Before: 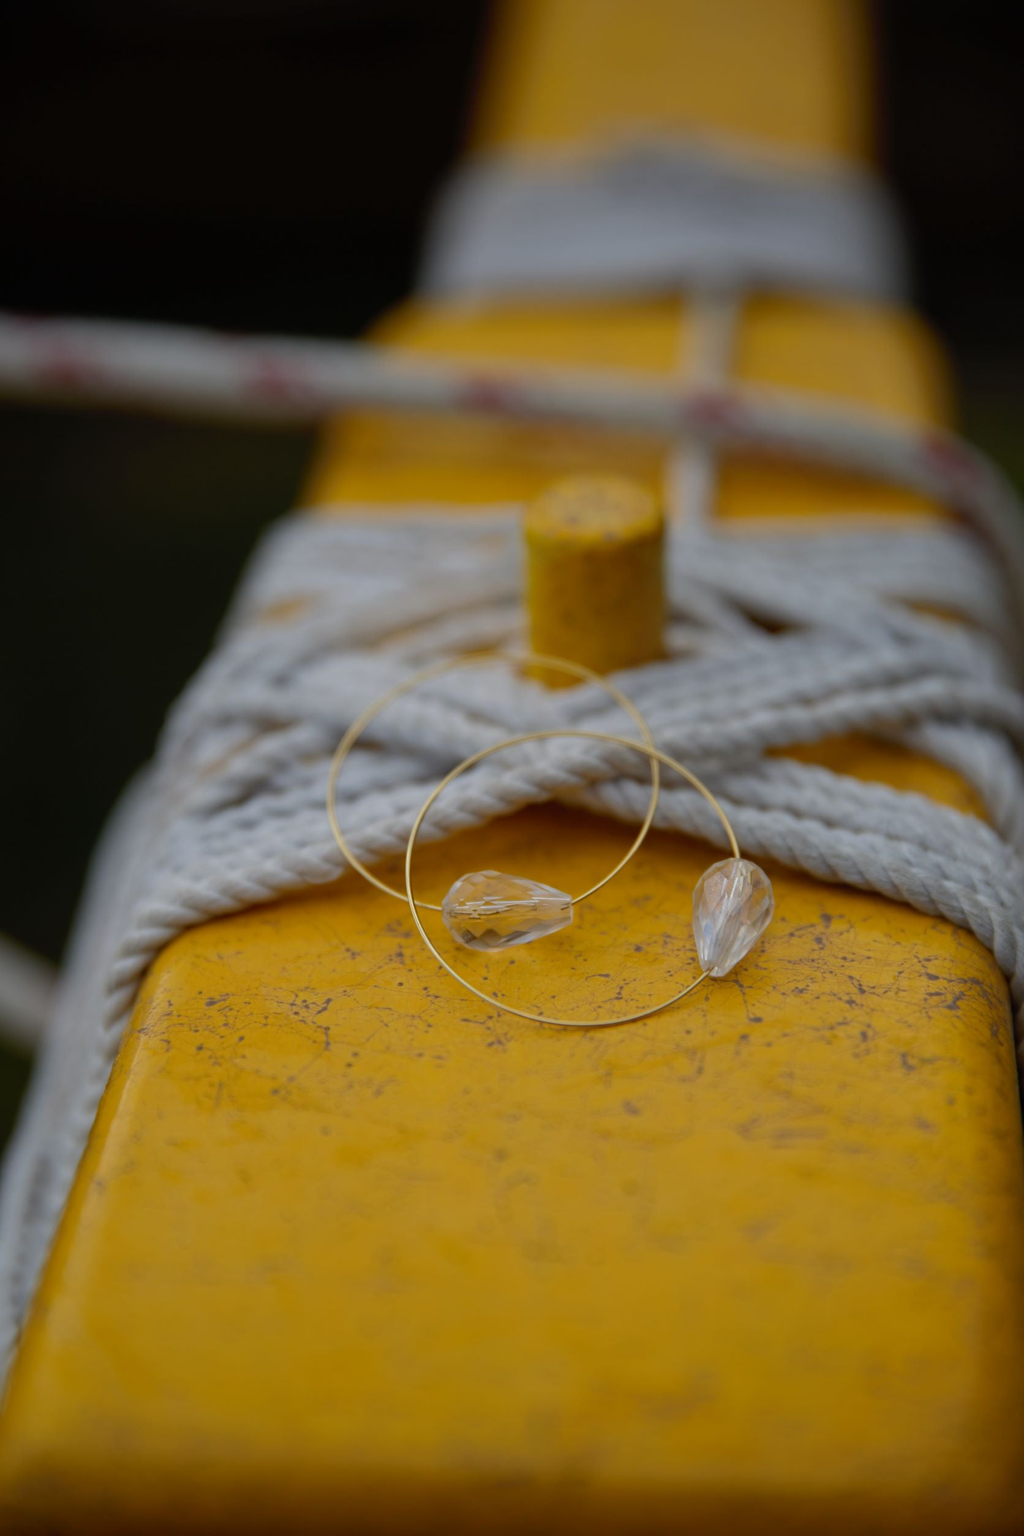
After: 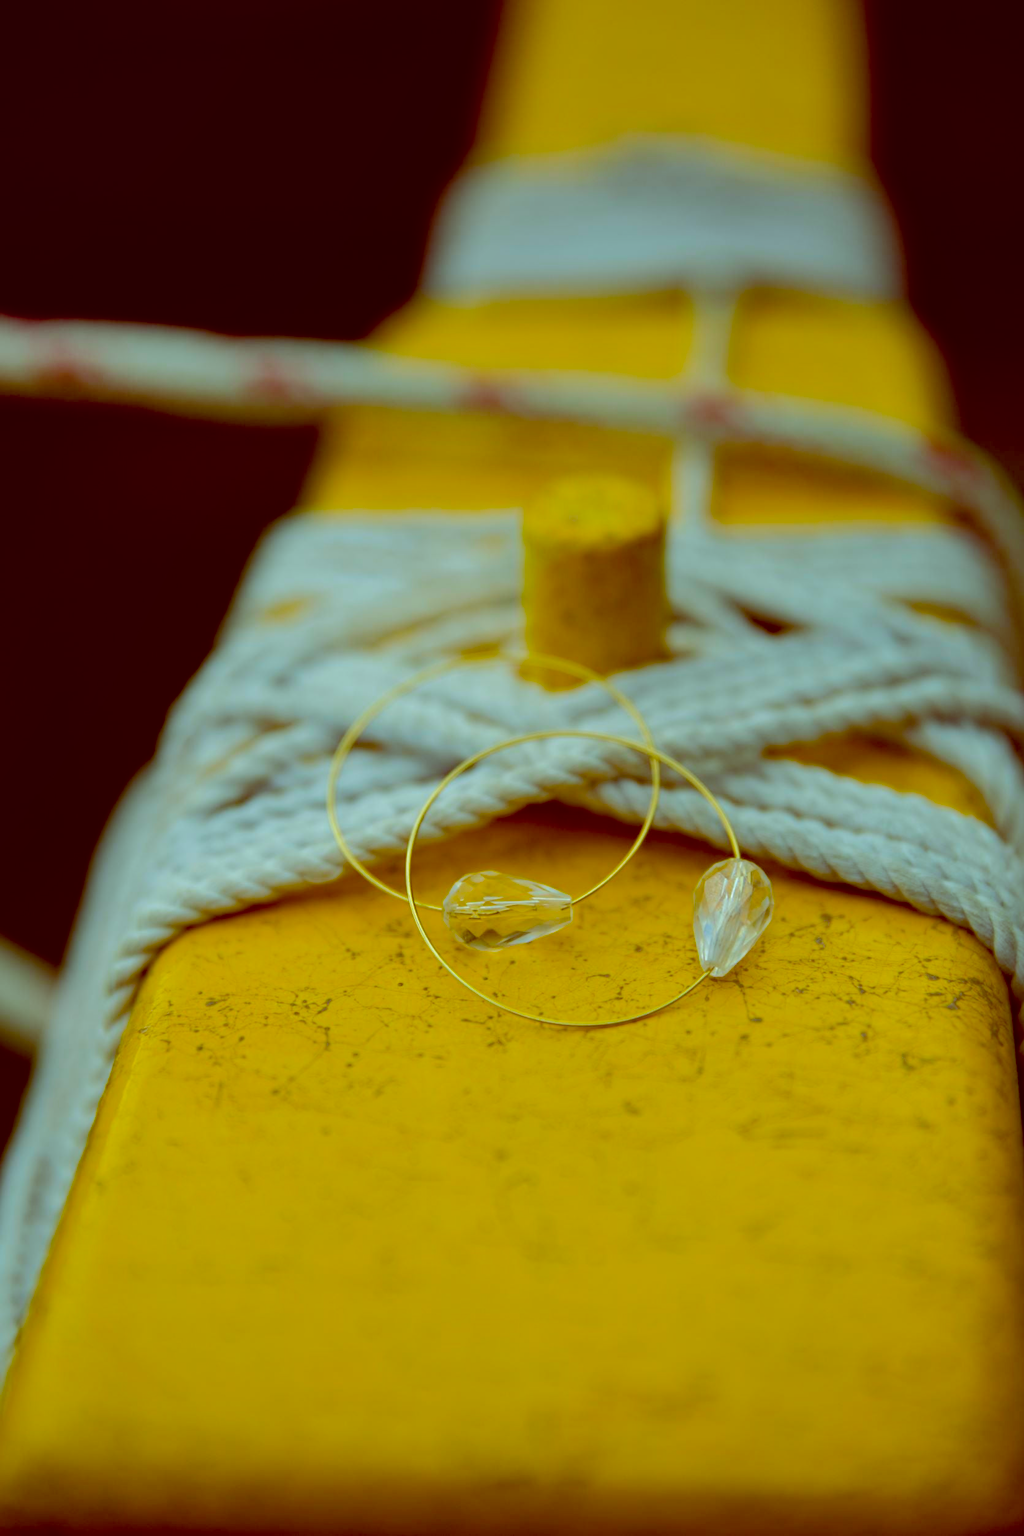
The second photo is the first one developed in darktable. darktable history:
exposure: black level correction 0.005, exposure 0.417 EV, compensate highlight preservation false
color balance: lift [1, 1.015, 0.987, 0.985], gamma [1, 0.959, 1.042, 0.958], gain [0.927, 0.938, 1.072, 0.928], contrast 1.5%
shadows and highlights: radius 337.17, shadows 29.01, soften with gaussian
white balance: red 0.984, blue 1.059
color balance rgb: perceptual saturation grading › global saturation 25%, perceptual brilliance grading › mid-tones 10%, perceptual brilliance grading › shadows 15%, global vibrance 20%
